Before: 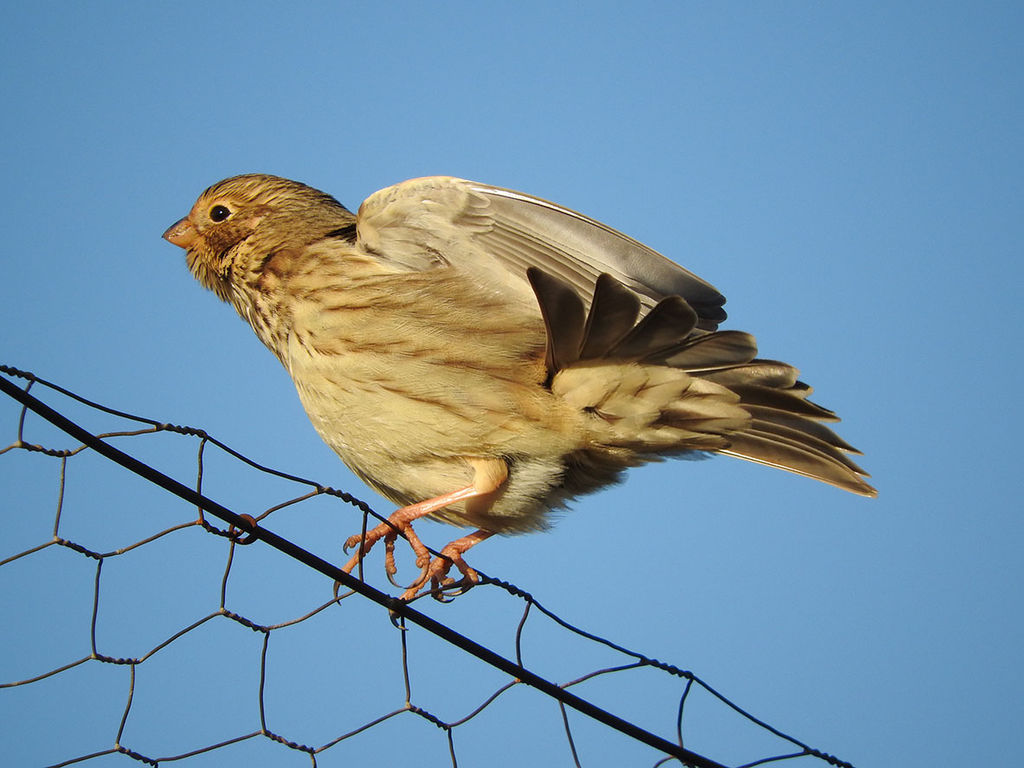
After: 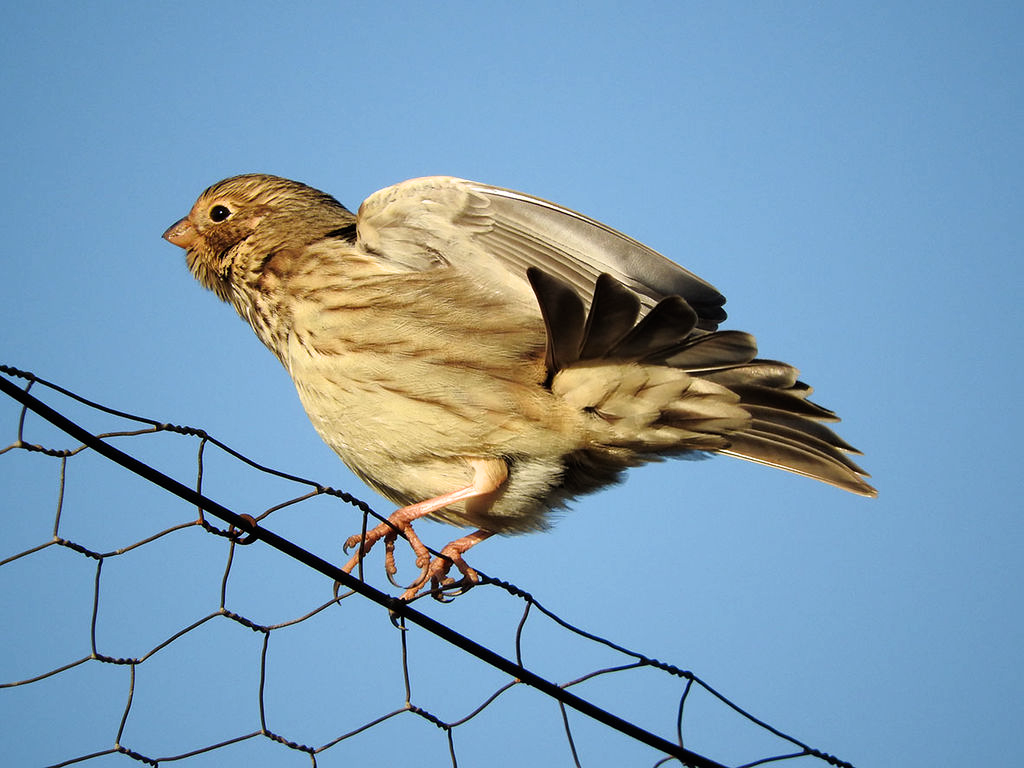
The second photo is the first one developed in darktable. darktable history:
filmic rgb: black relative exposure -7.96 EV, white relative exposure 2.46 EV, hardness 6.33
exposure: compensate exposure bias true, compensate highlight preservation false
